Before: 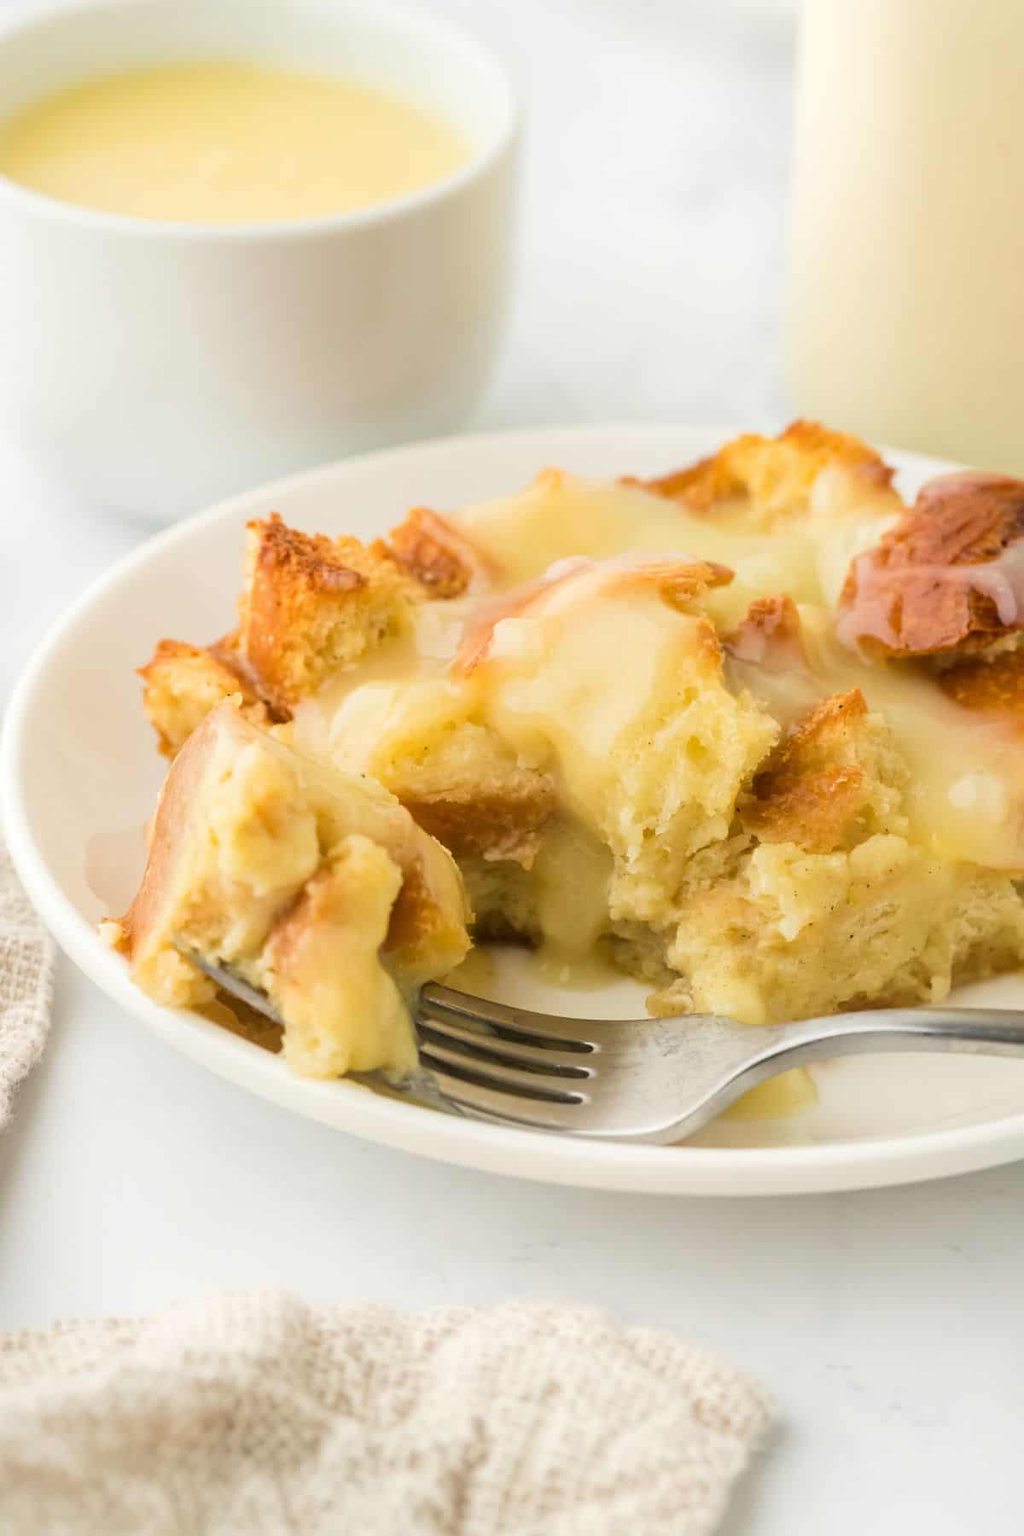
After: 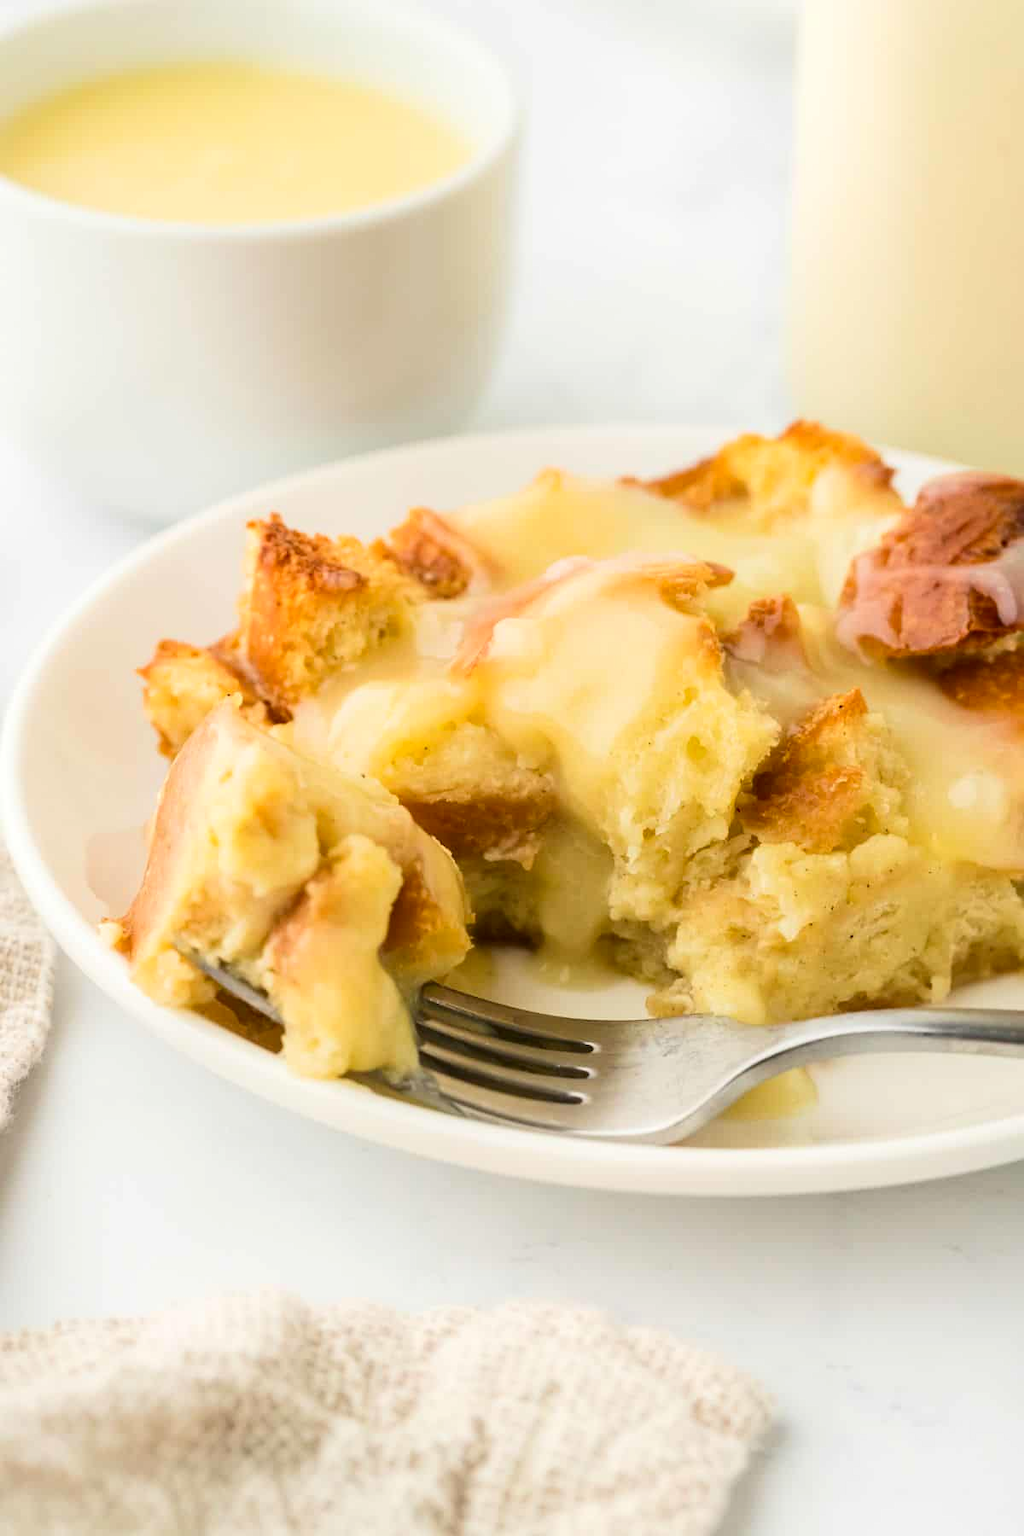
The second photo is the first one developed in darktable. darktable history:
contrast brightness saturation: contrast 0.153, brightness -0.014, saturation 0.096
